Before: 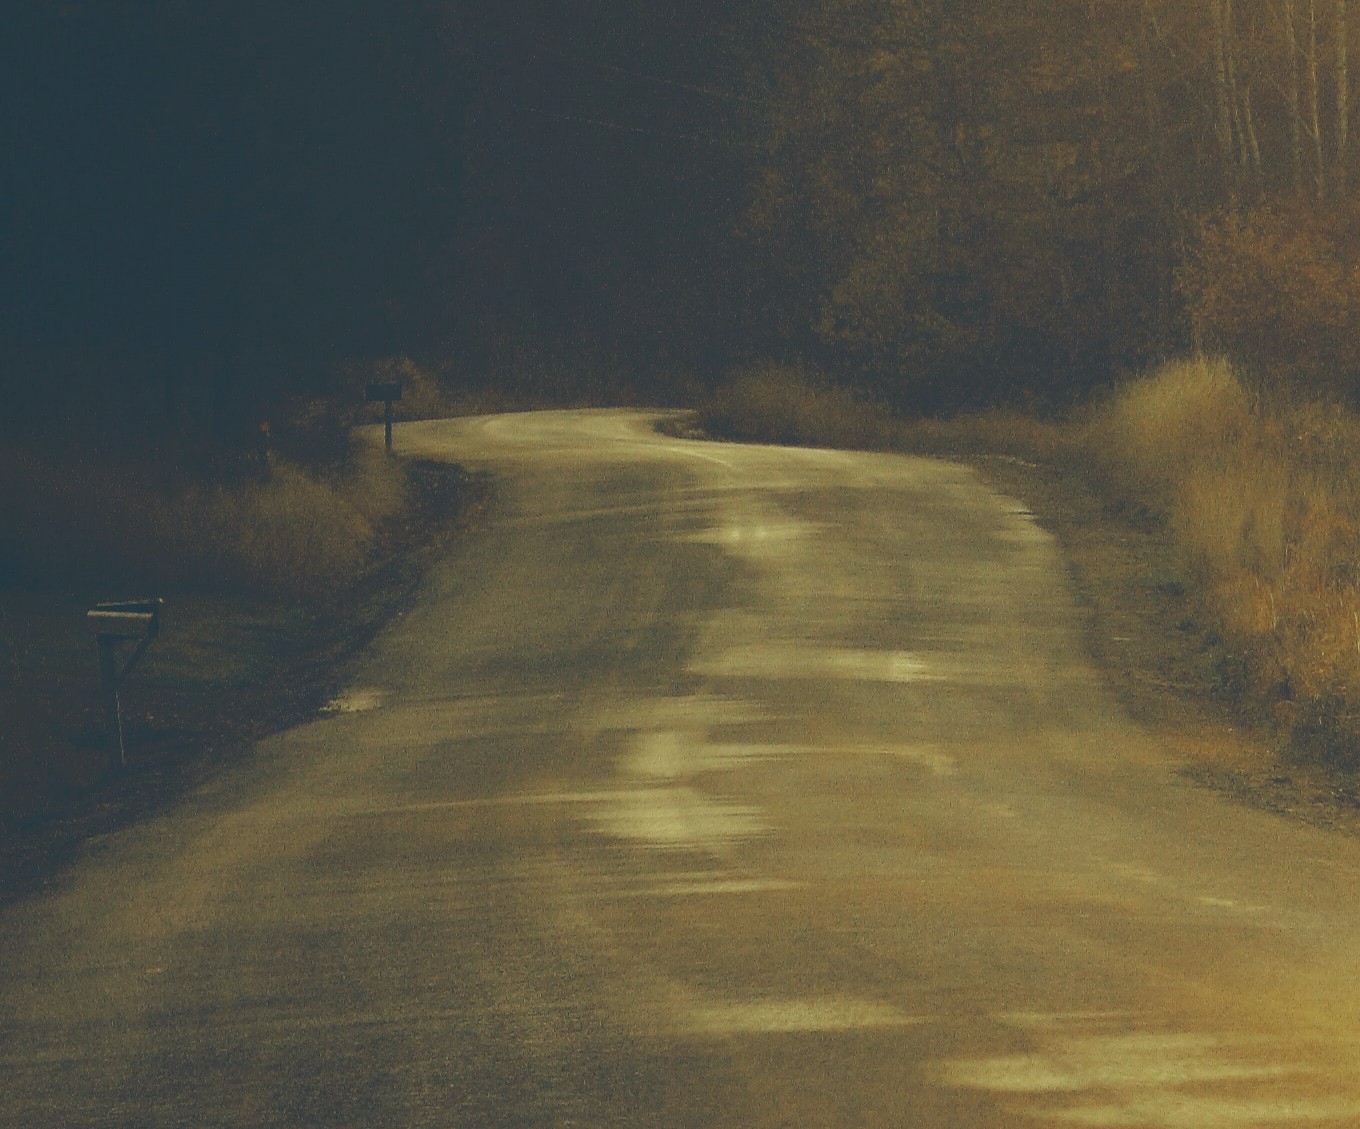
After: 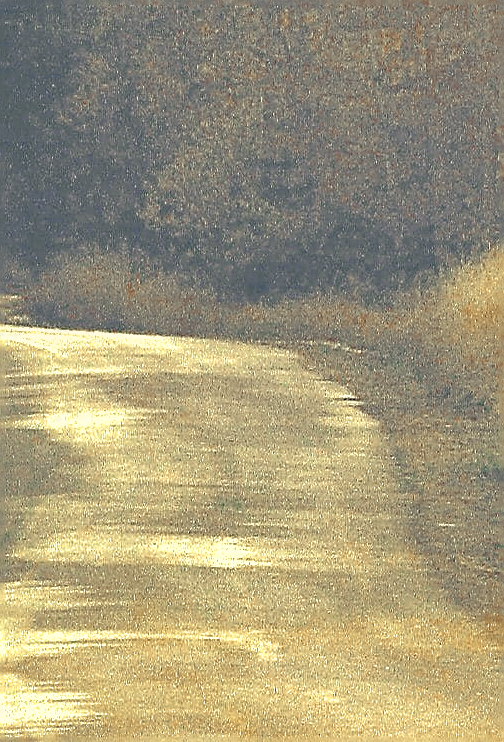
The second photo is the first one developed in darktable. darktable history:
sharpen: amount 1.863
shadows and highlights: on, module defaults
local contrast: detail 109%
crop and rotate: left 49.677%, top 10.14%, right 13.257%, bottom 24.131%
color correction: highlights b* 0.049, saturation 1.8
tone equalizer: -8 EV -1.86 EV, -7 EV -1.16 EV, -6 EV -1.59 EV
color zones: curves: ch0 [(0, 0.5) (0.125, 0.4) (0.25, 0.5) (0.375, 0.4) (0.5, 0.4) (0.625, 0.35) (0.75, 0.35) (0.875, 0.5)]; ch1 [(0, 0.35) (0.125, 0.45) (0.25, 0.35) (0.375, 0.35) (0.5, 0.35) (0.625, 0.35) (0.75, 0.45) (0.875, 0.35)]; ch2 [(0, 0.6) (0.125, 0.5) (0.25, 0.5) (0.375, 0.6) (0.5, 0.6) (0.625, 0.5) (0.75, 0.5) (0.875, 0.5)], mix 100.13%
exposure: black level correction 0, exposure 1.741 EV, compensate highlight preservation false
